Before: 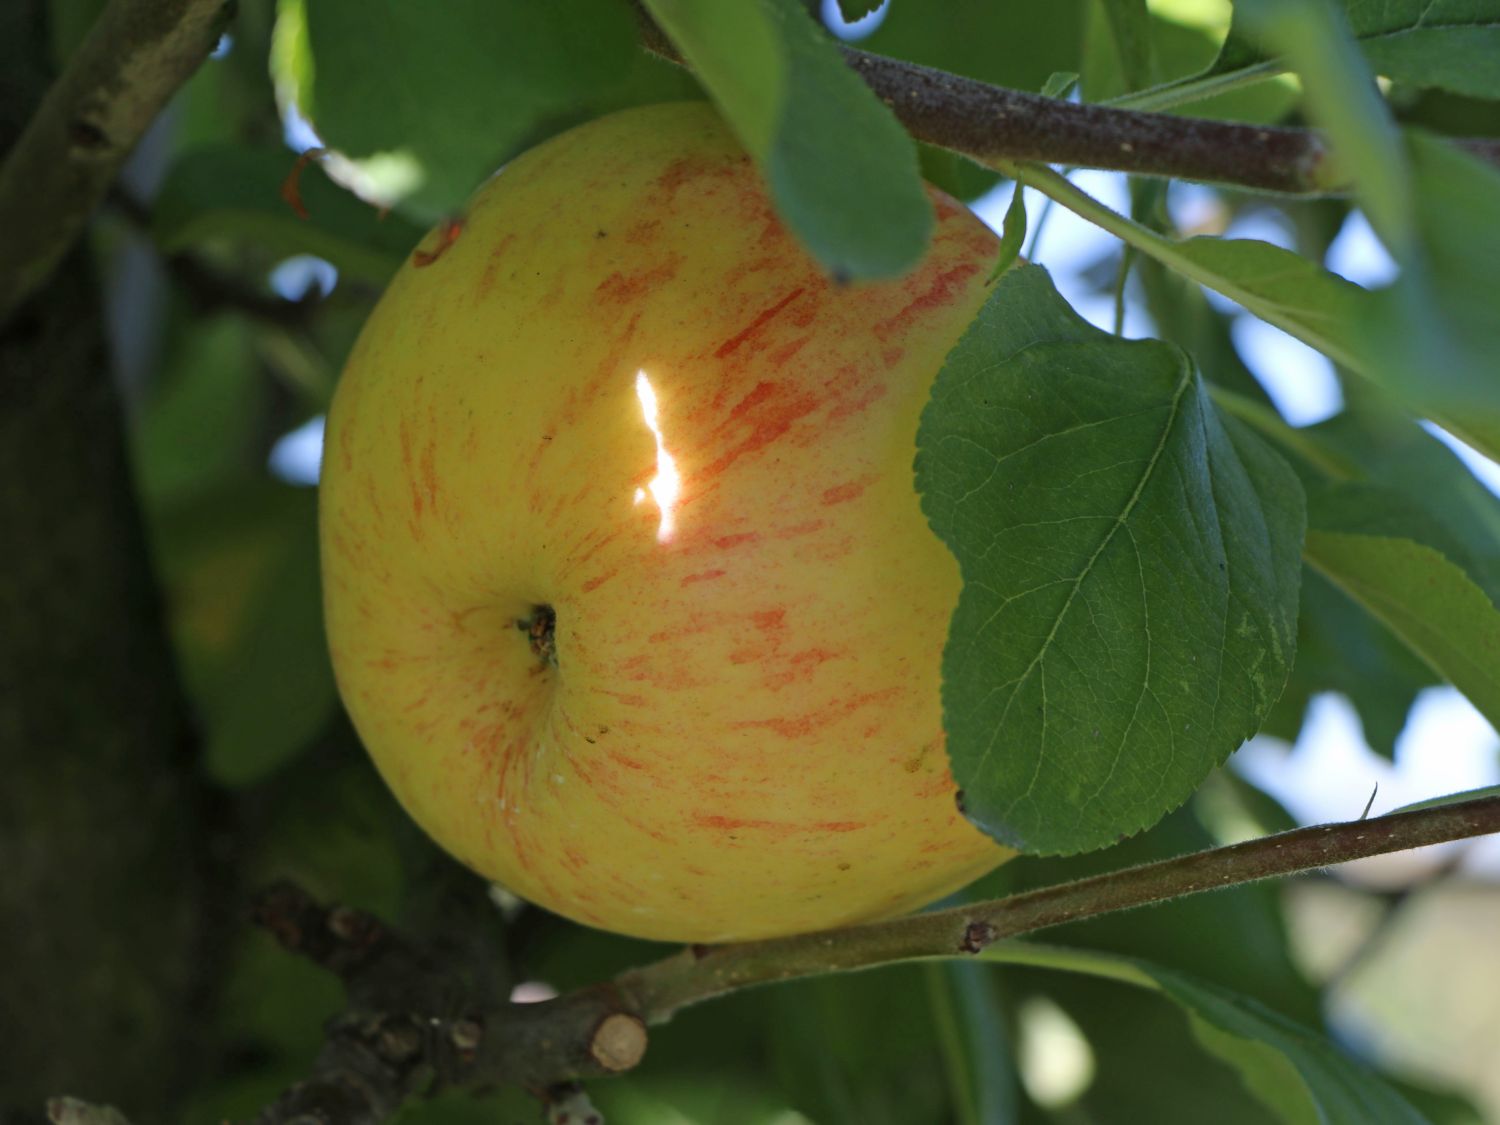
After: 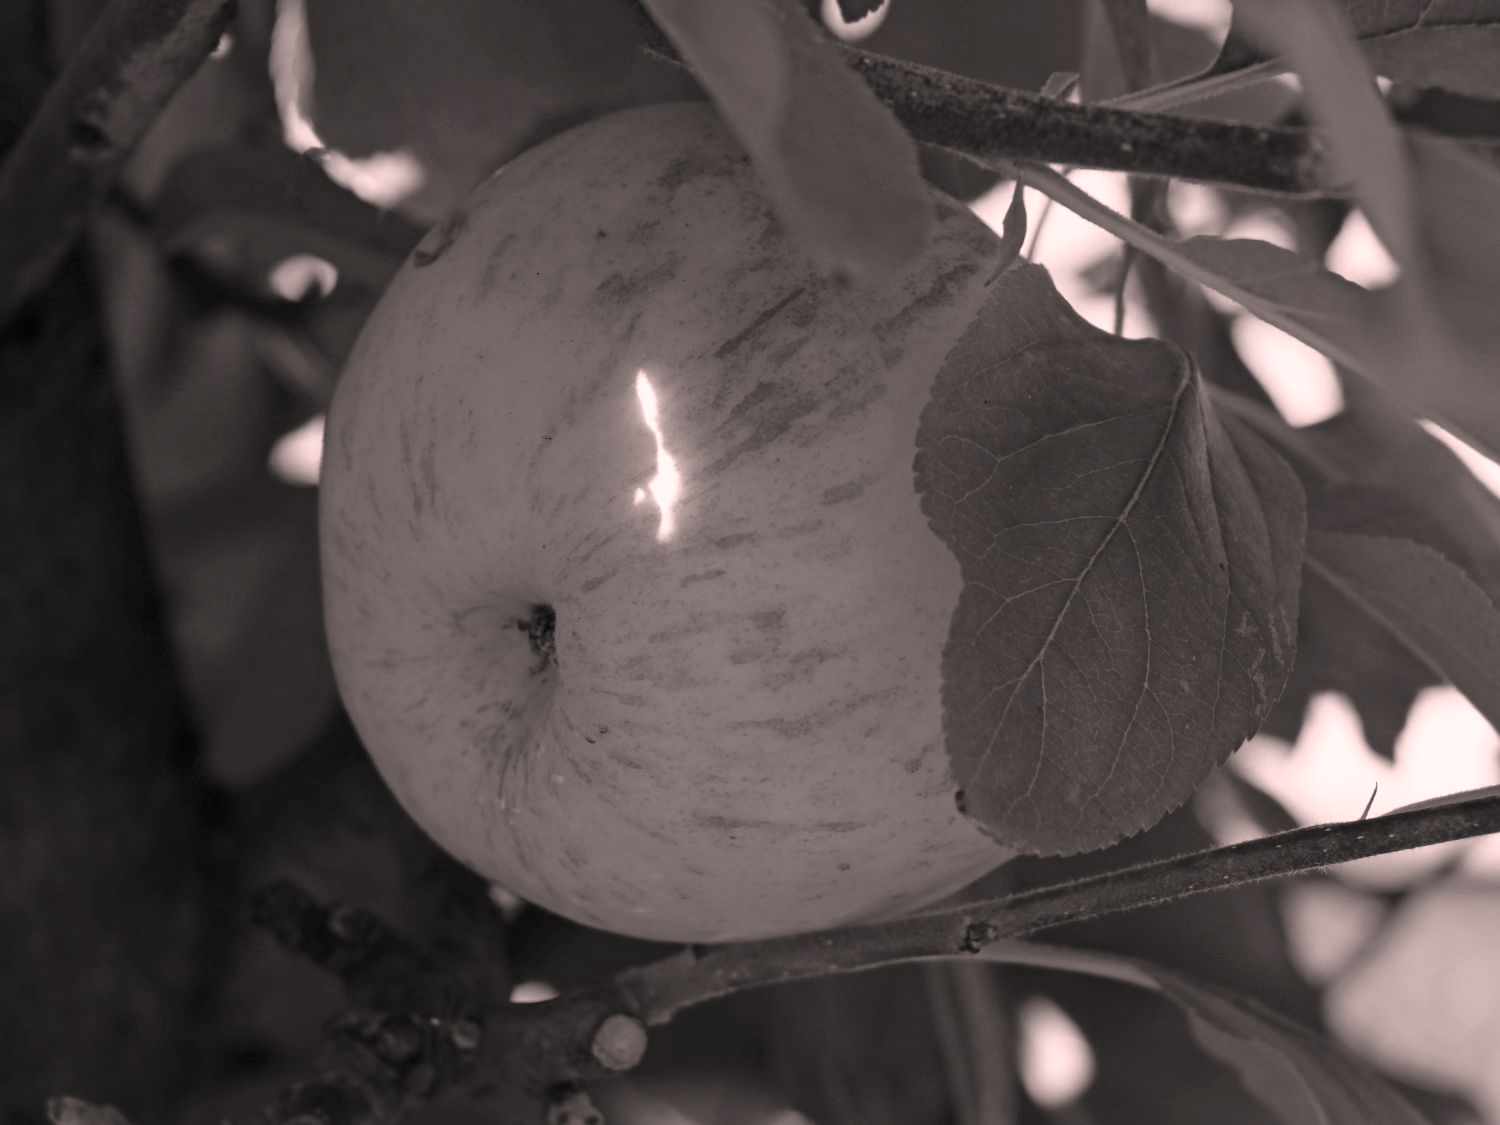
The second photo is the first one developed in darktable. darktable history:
color calibration: output gray [0.21, 0.42, 0.37, 0], gray › normalize channels true, illuminant as shot in camera, x 0.37, y 0.382, temperature 4315.64 K, gamut compression 0.025
color correction: highlights a* 12.48, highlights b* 5.4
